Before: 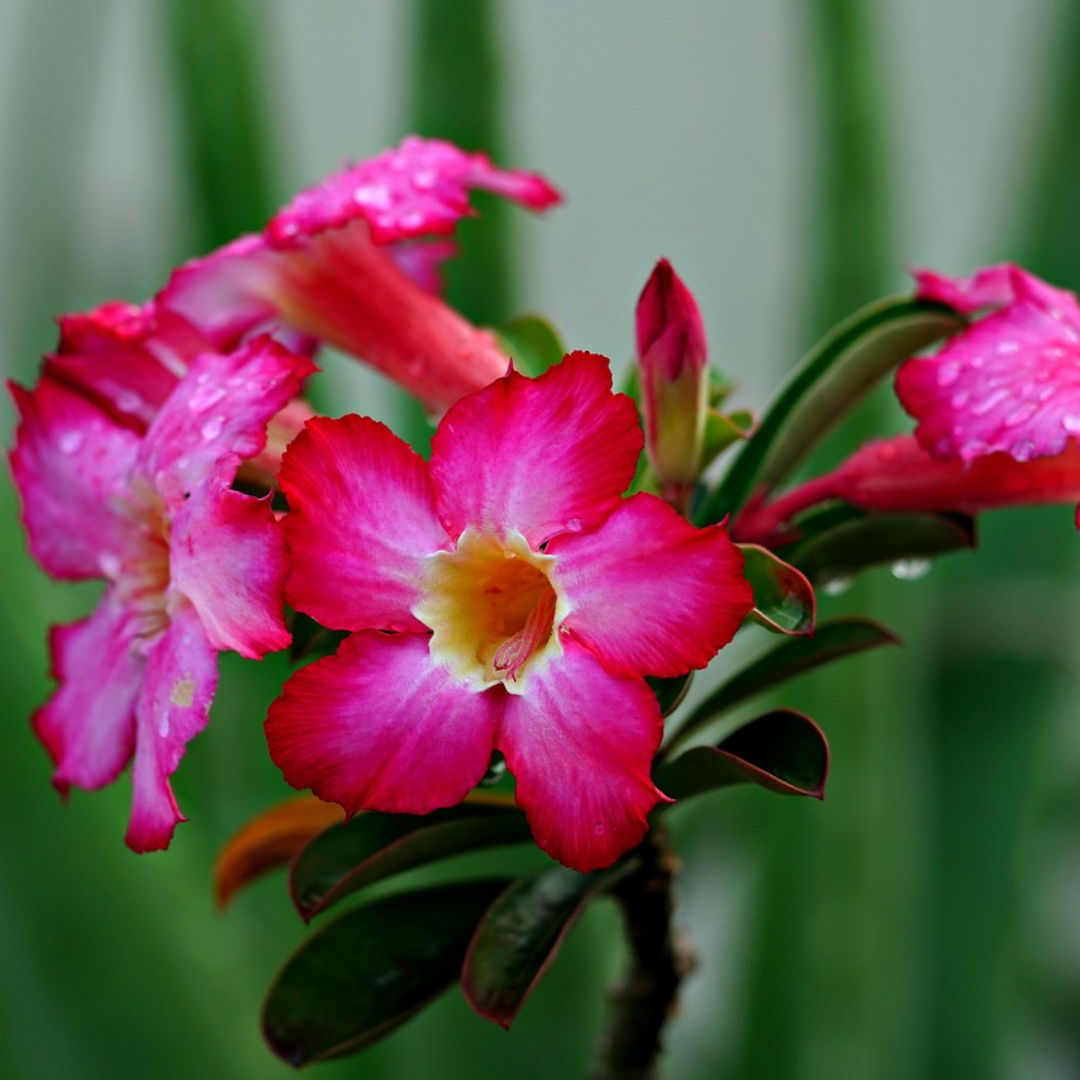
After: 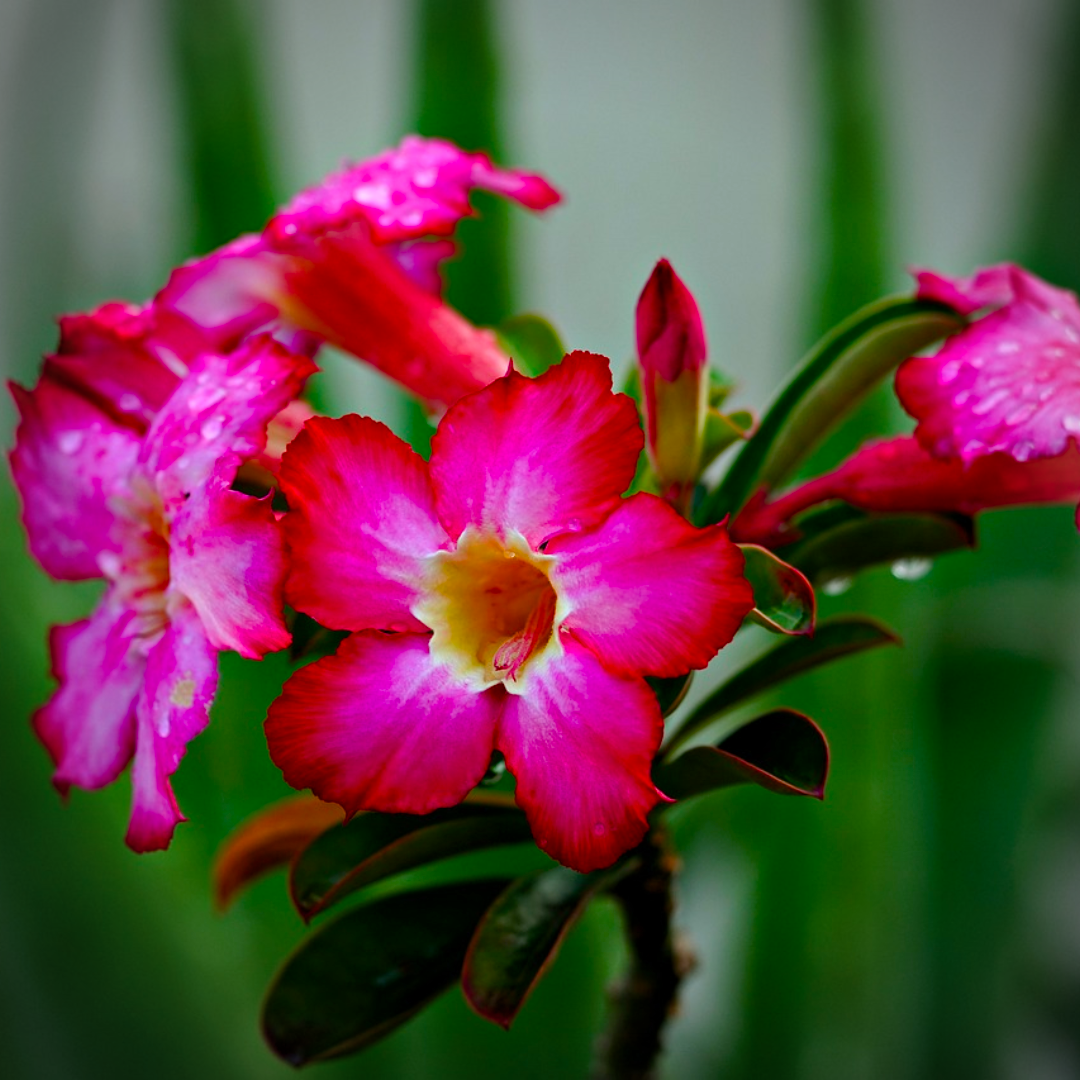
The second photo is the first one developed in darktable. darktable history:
color balance rgb: perceptual saturation grading › global saturation 35%, perceptual saturation grading › highlights -25%, perceptual saturation grading › shadows 25%, global vibrance 10%
vignetting: unbound false
